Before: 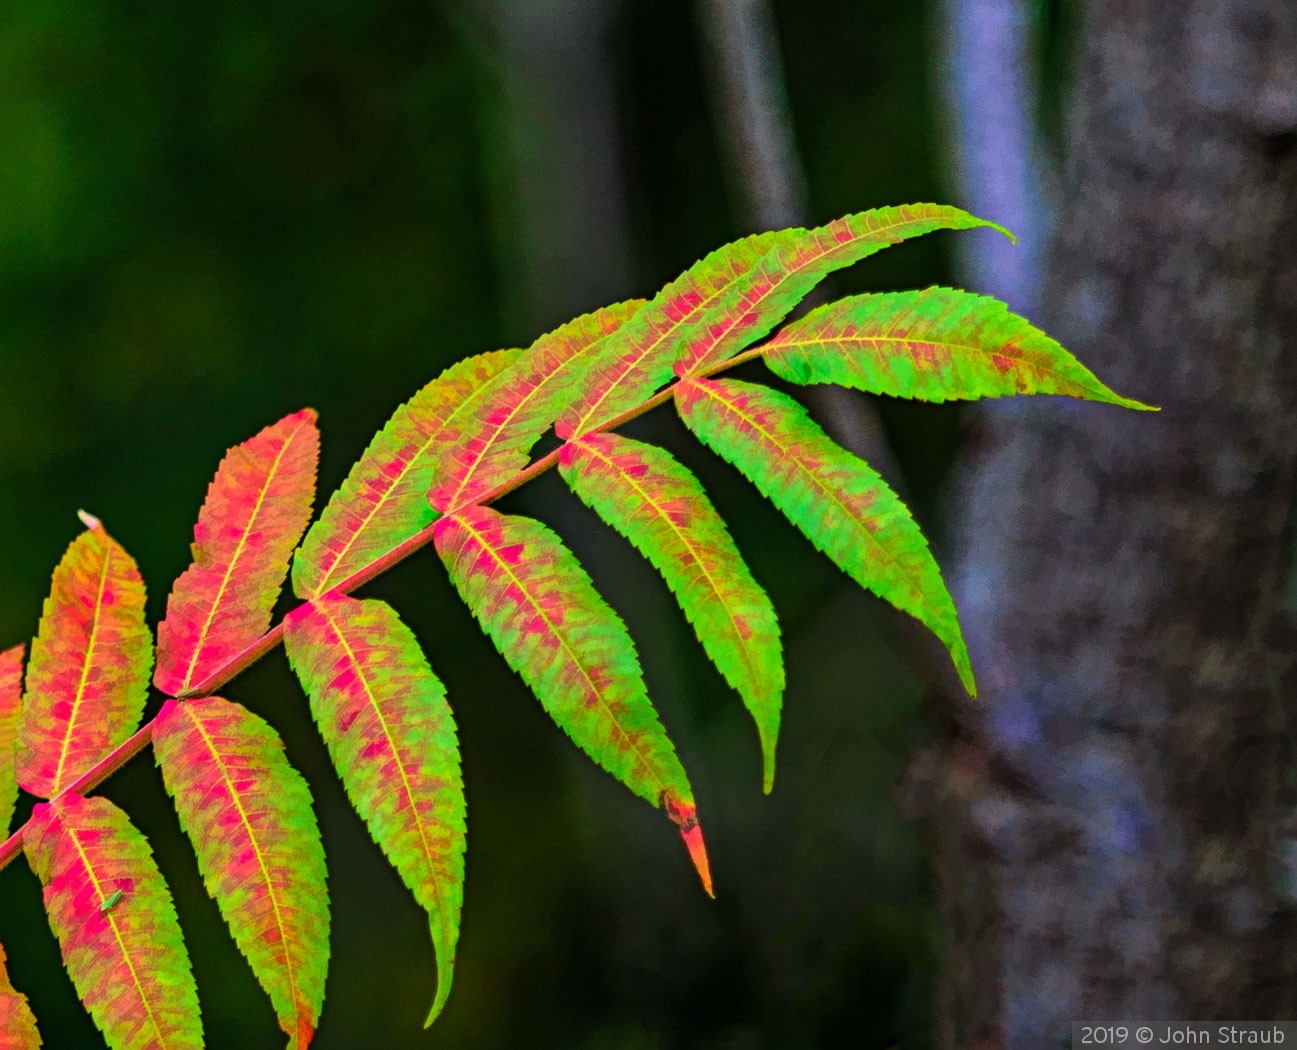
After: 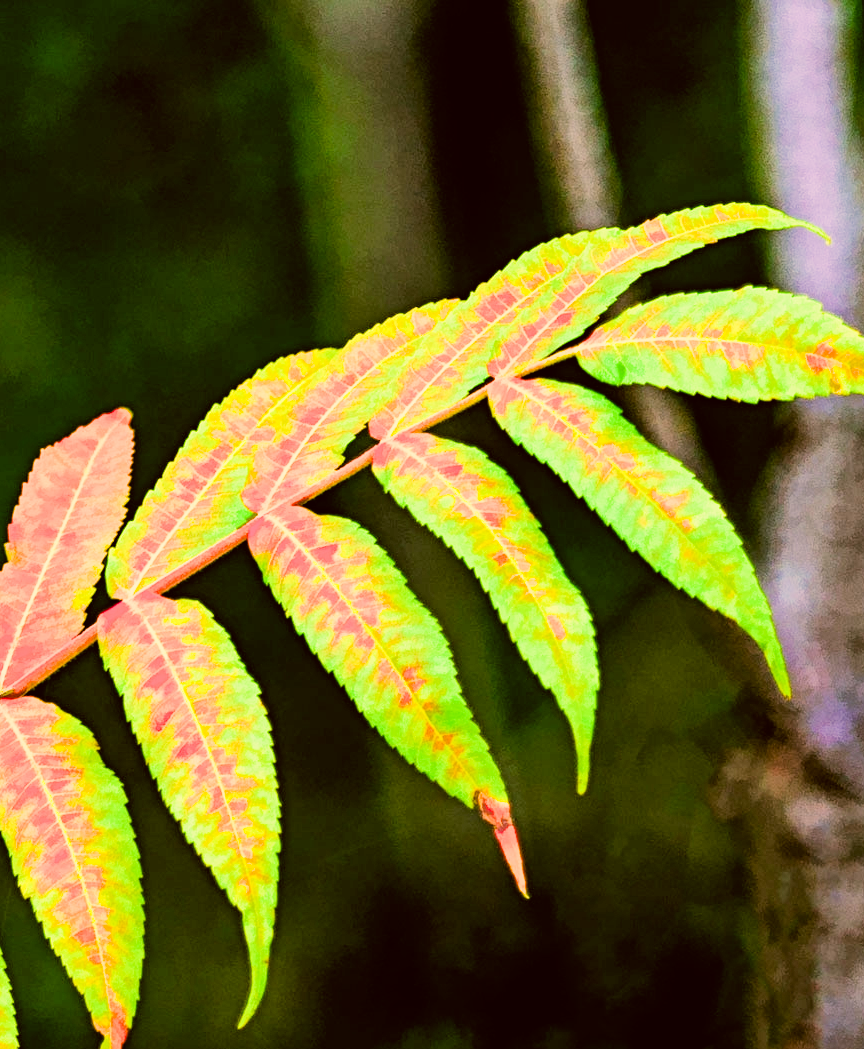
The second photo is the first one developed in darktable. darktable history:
filmic rgb: black relative exposure -5.15 EV, white relative exposure 4 EV, threshold 6 EV, hardness 2.89, contrast 1.297, highlights saturation mix -29.24%, enable highlight reconstruction true
exposure: black level correction 0, exposure 1.684 EV, compensate exposure bias true, compensate highlight preservation false
color correction: highlights a* 8.33, highlights b* 15.54, shadows a* -0.625, shadows b* 26.9
crop and rotate: left 14.396%, right 18.928%
